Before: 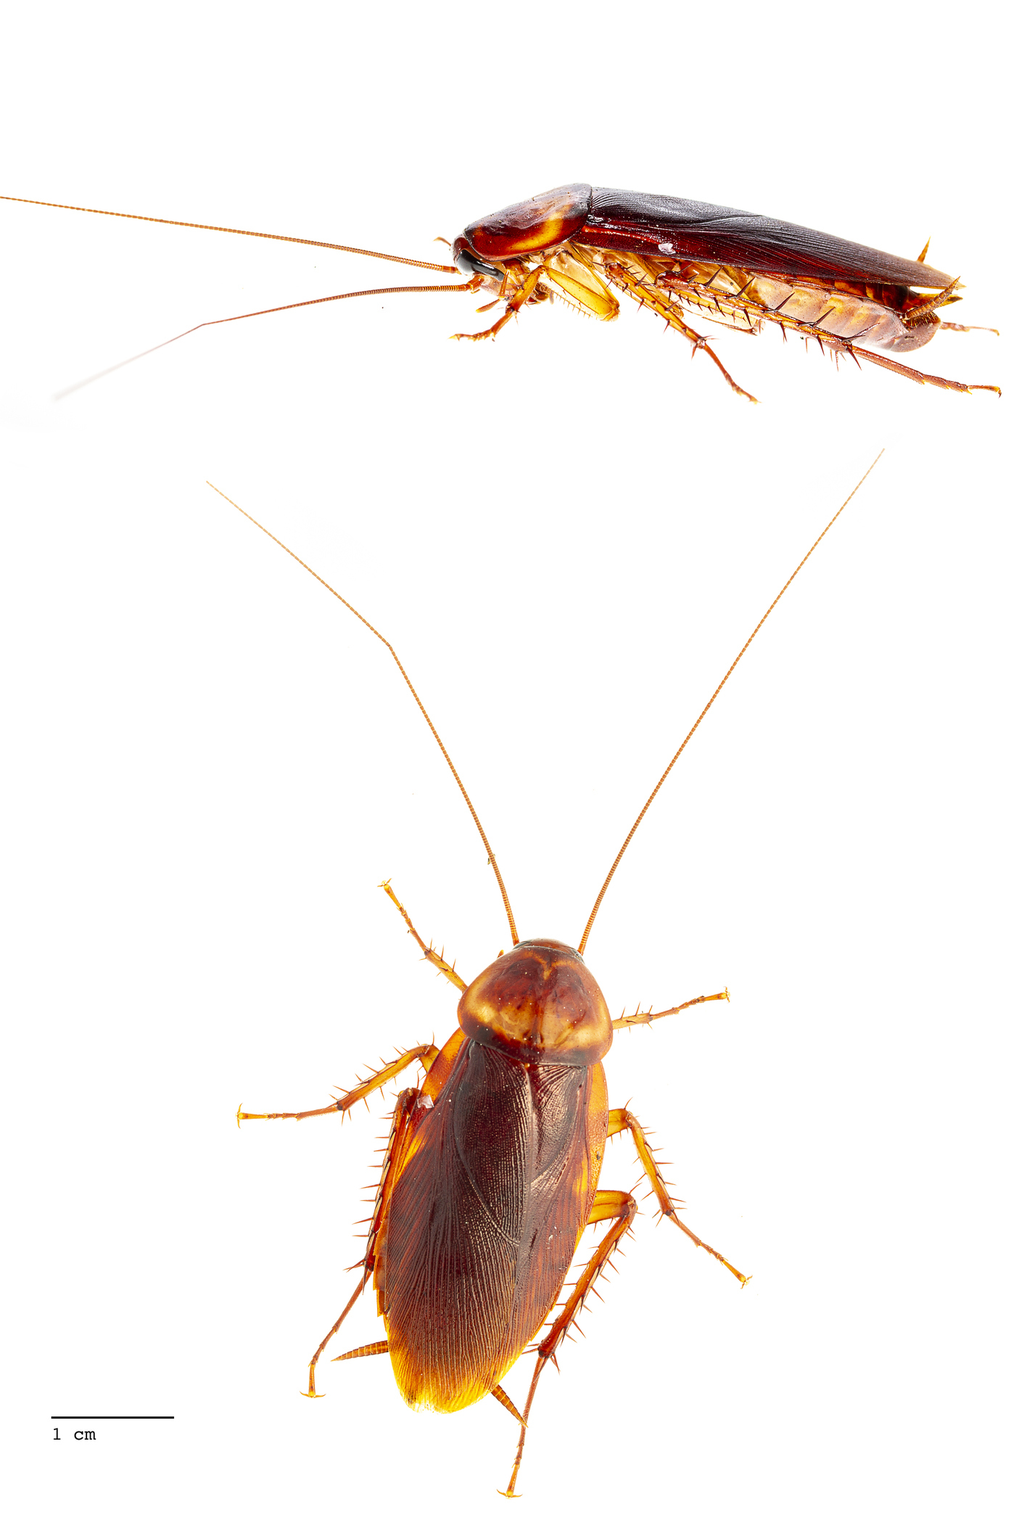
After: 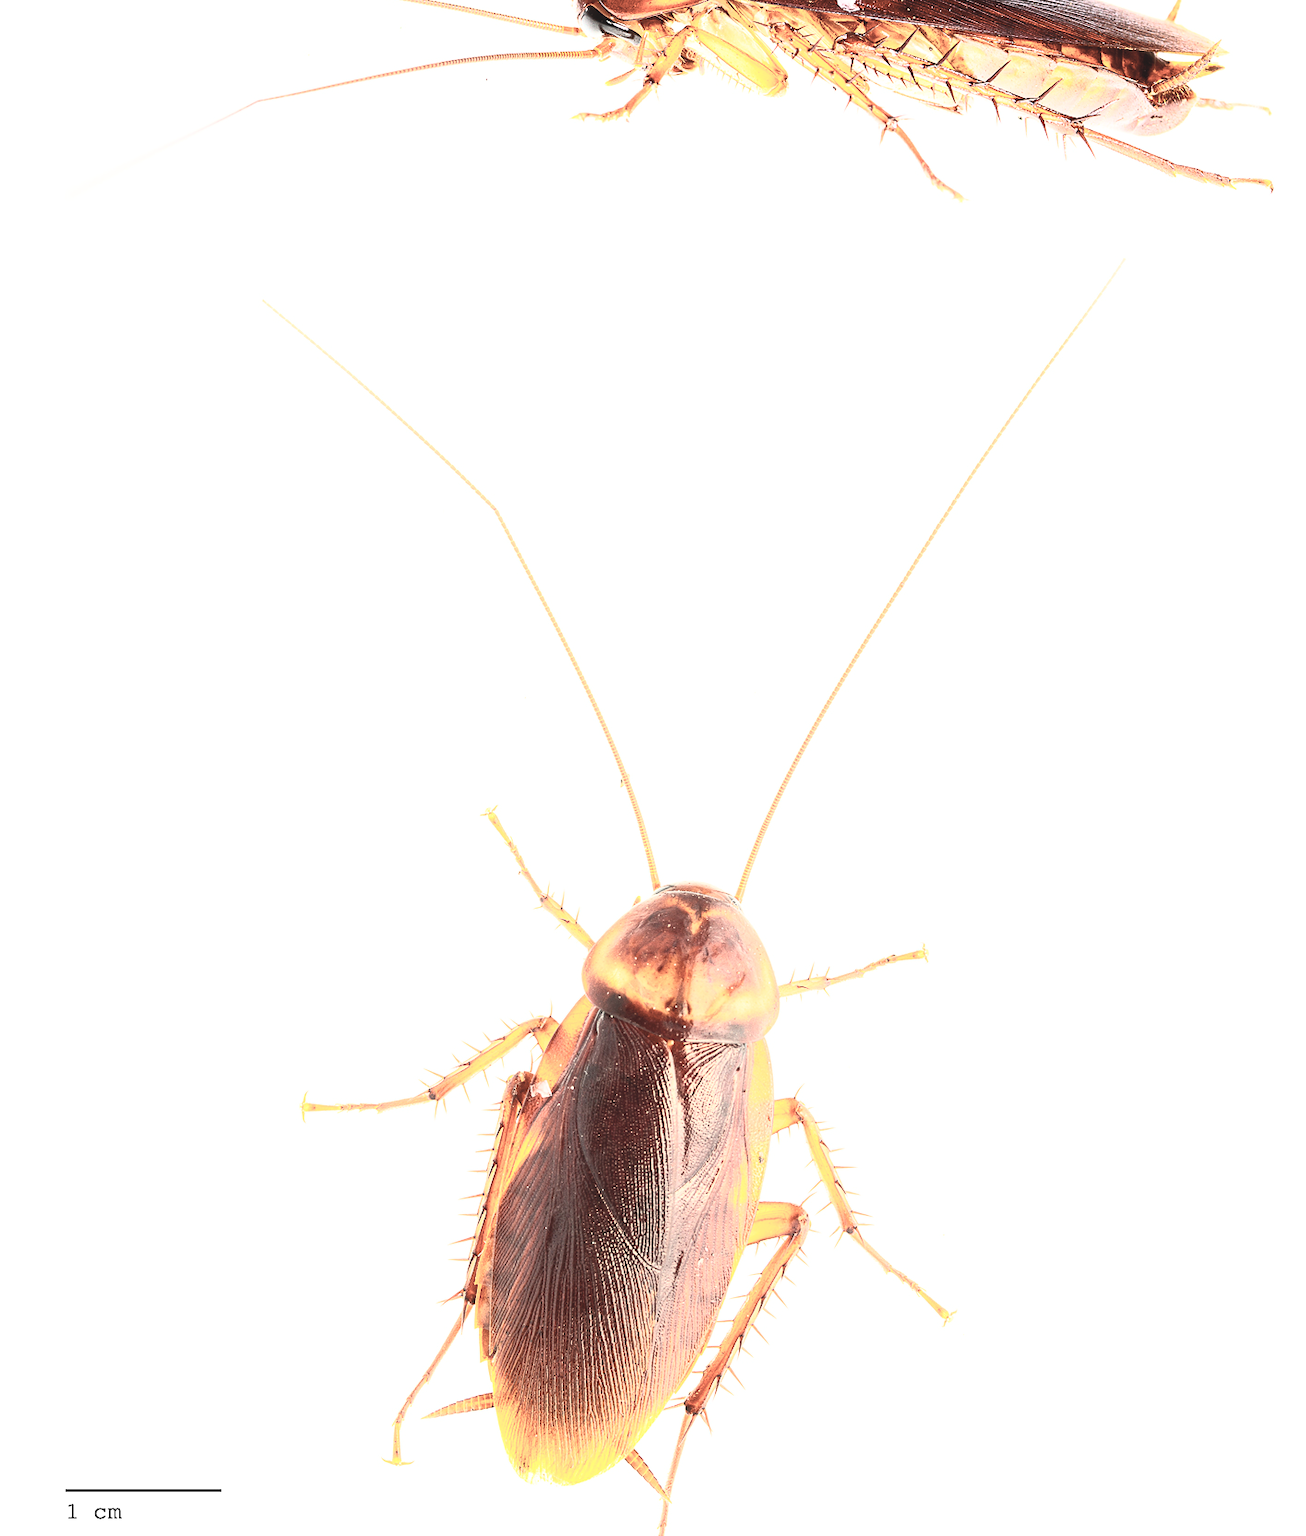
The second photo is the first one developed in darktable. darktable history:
crop and rotate: top 15.979%, bottom 5.337%
exposure: black level correction -0.004, exposure 0.053 EV, compensate highlight preservation false
contrast brightness saturation: contrast 0.56, brightness 0.577, saturation -0.336
